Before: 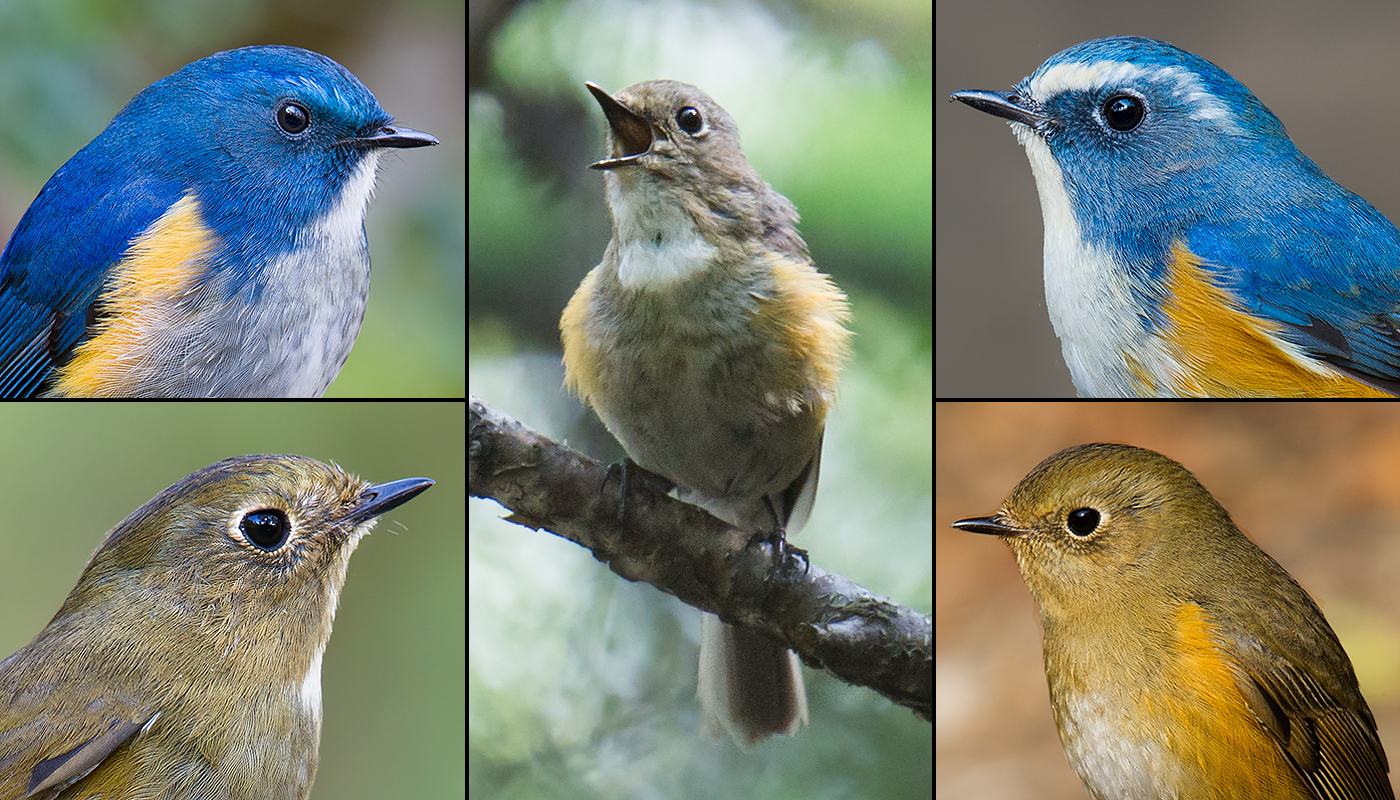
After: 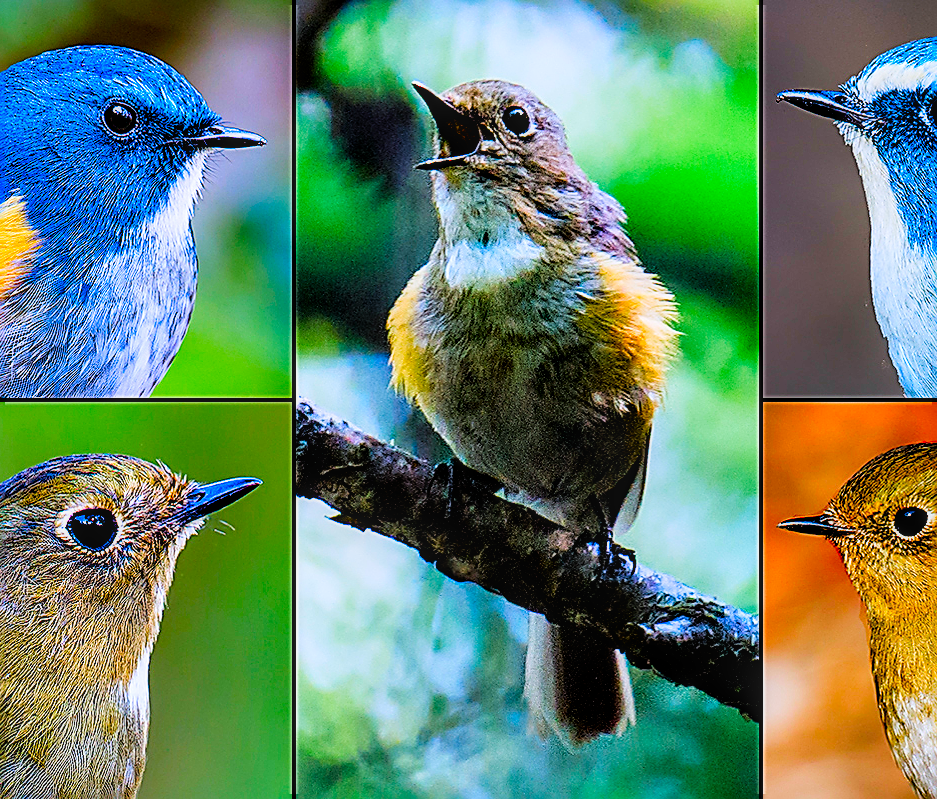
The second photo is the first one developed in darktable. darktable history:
sharpen: amount 1.001
crop and rotate: left 12.378%, right 20.678%
color correction: highlights b* -0.015, saturation 2.95
filmic rgb: black relative exposure -5.1 EV, white relative exposure 3.56 EV, hardness 3.17, contrast 1.204, highlights saturation mix -48.83%, iterations of high-quality reconstruction 0
color calibration: illuminant as shot in camera, x 0.358, y 0.373, temperature 4628.91 K
contrast equalizer: octaves 7, y [[0.6 ×6], [0.55 ×6], [0 ×6], [0 ×6], [0 ×6]]
local contrast: on, module defaults
